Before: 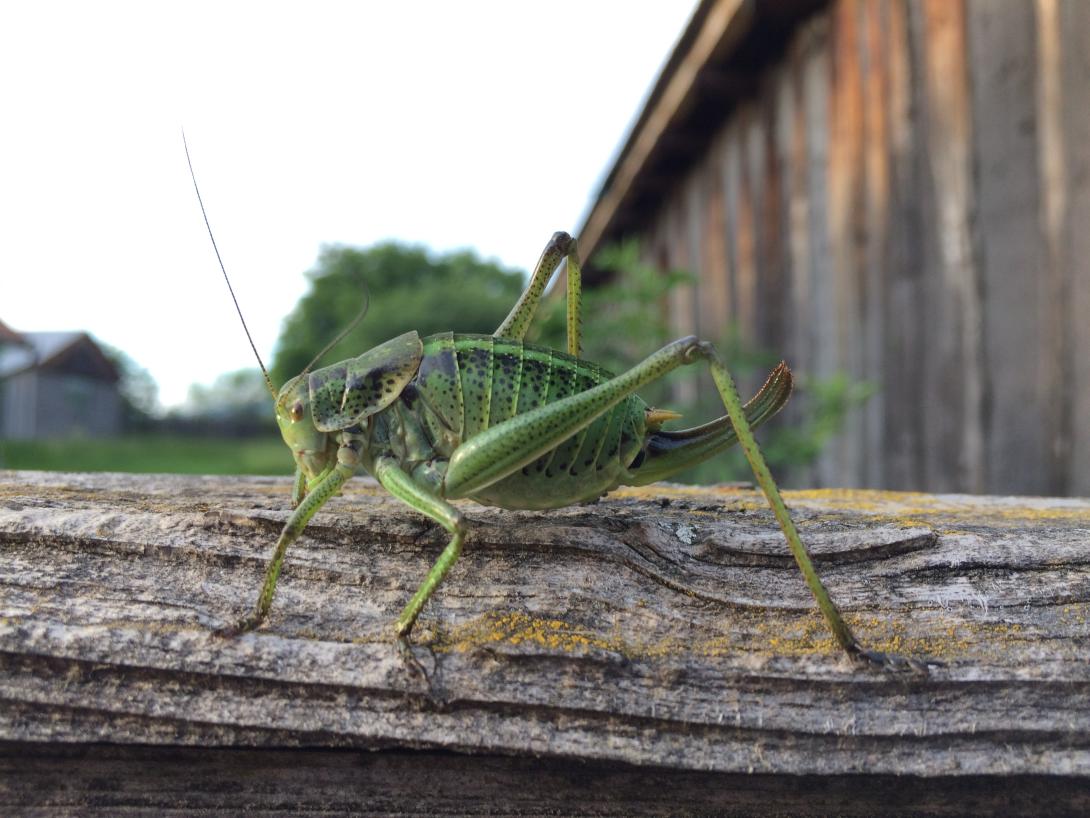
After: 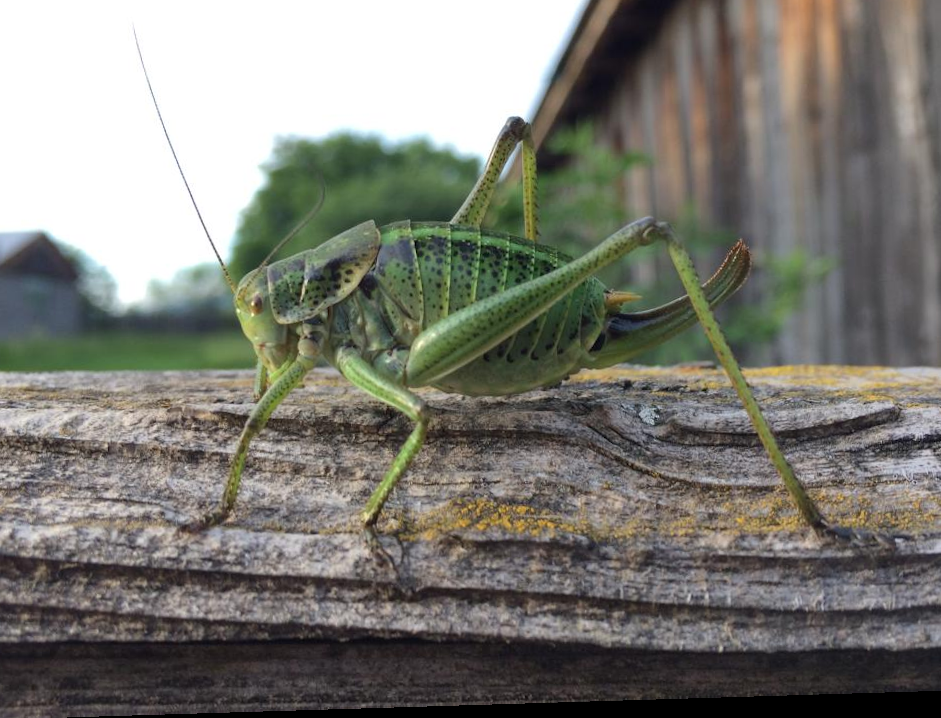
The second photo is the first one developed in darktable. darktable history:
crop and rotate: left 4.842%, top 15.51%, right 10.668%
rotate and perspective: rotation -1.75°, automatic cropping off
